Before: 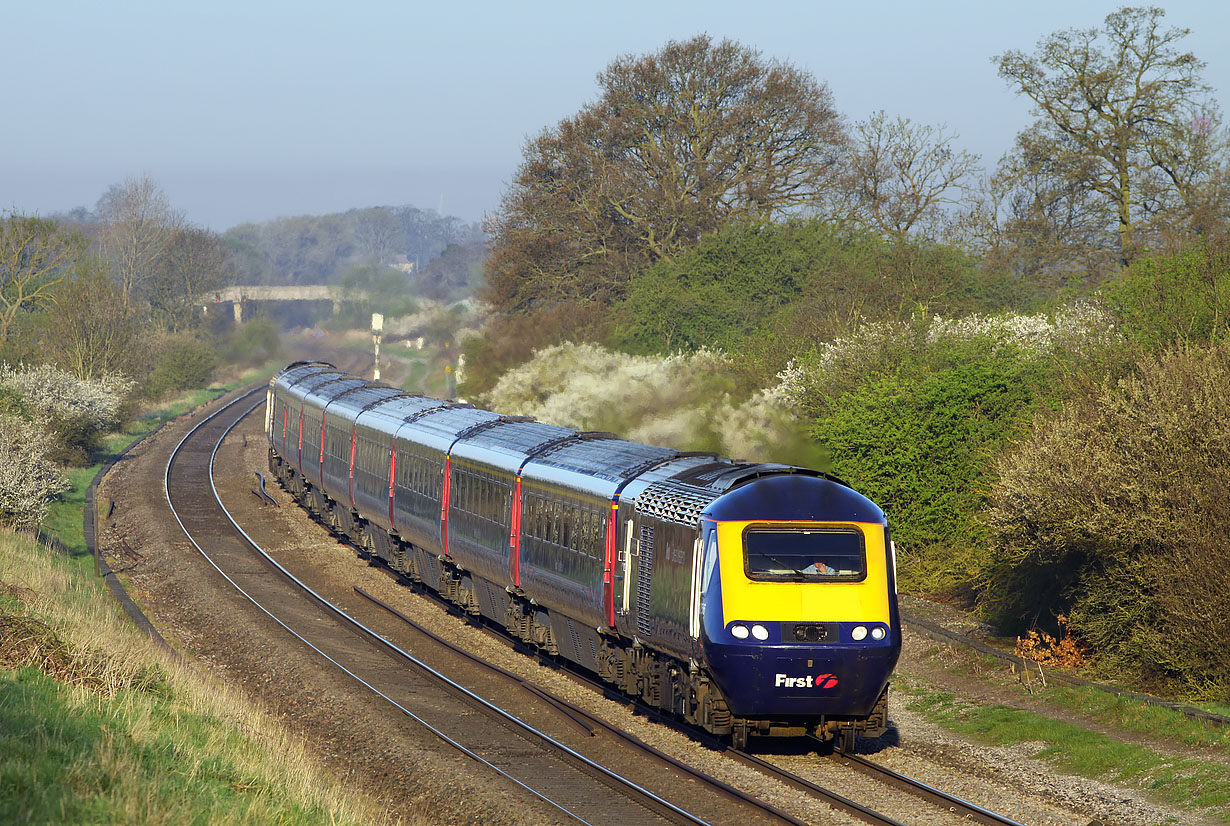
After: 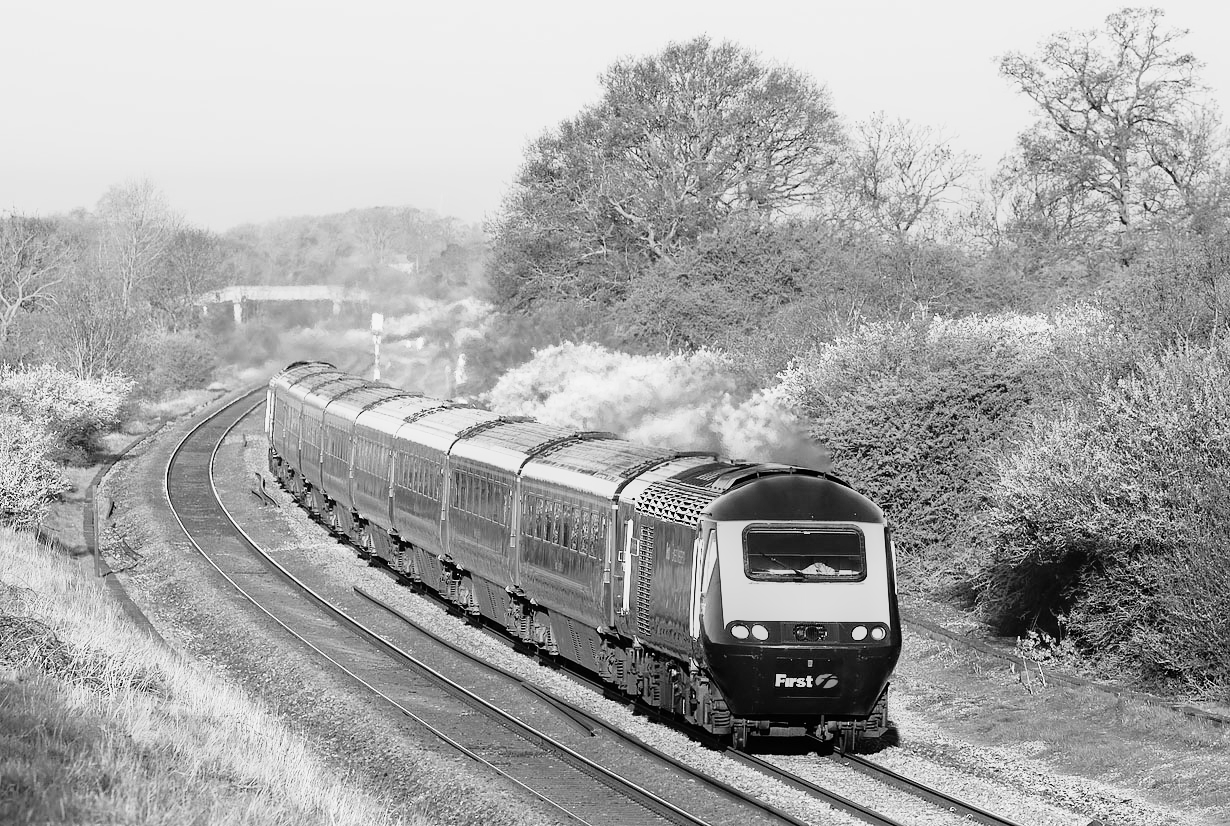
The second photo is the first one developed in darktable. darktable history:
base curve: curves: ch0 [(0, 0) (0.012, 0.01) (0.073, 0.168) (0.31, 0.711) (0.645, 0.957) (1, 1)], preserve colors none
monochrome: a 26.22, b 42.67, size 0.8
color correction: highlights a* 5.3, highlights b* 24.26, shadows a* -15.58, shadows b* 4.02
